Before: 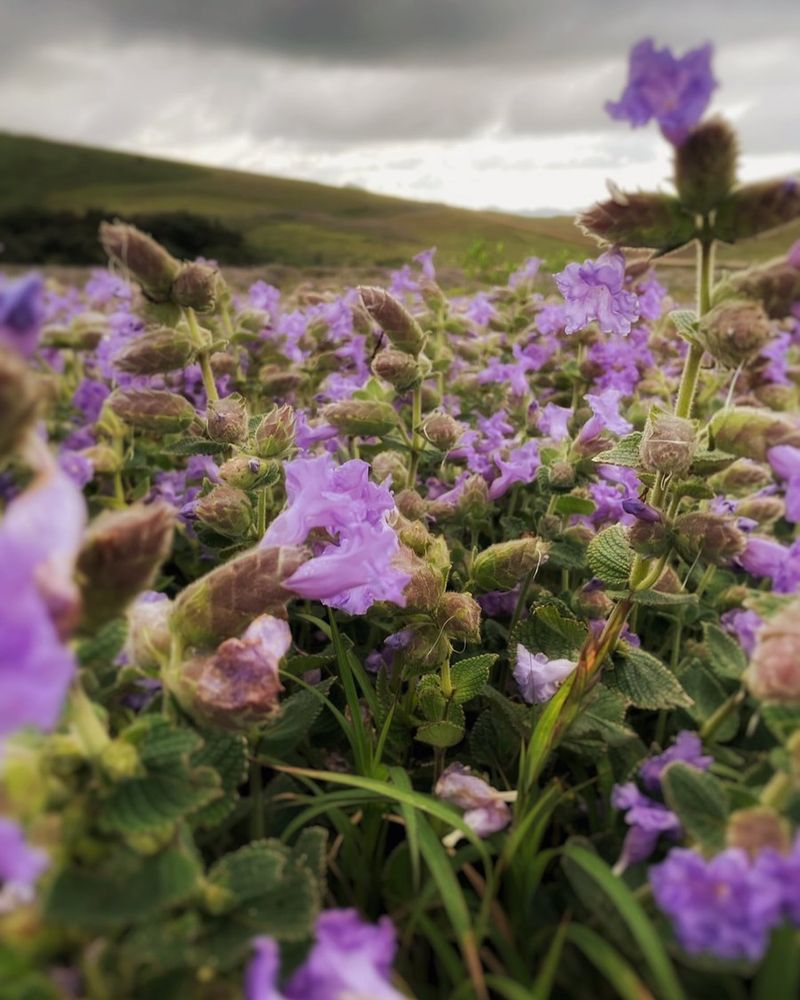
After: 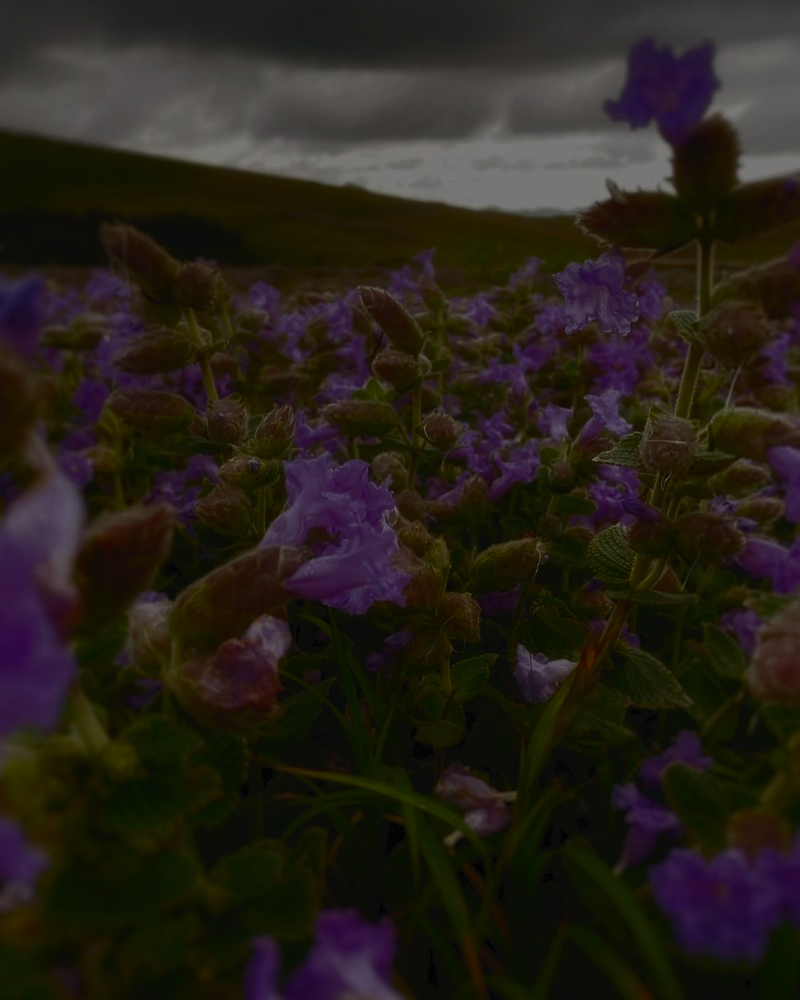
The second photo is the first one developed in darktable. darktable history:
tone curve: curves: ch0 [(0, 0) (0.003, 0.029) (0.011, 0.034) (0.025, 0.044) (0.044, 0.057) (0.069, 0.07) (0.1, 0.084) (0.136, 0.104) (0.177, 0.127) (0.224, 0.156) (0.277, 0.192) (0.335, 0.236) (0.399, 0.284) (0.468, 0.339) (0.543, 0.393) (0.623, 0.454) (0.709, 0.541) (0.801, 0.65) (0.898, 0.766) (1, 1)], color space Lab, independent channels
contrast brightness saturation: contrast 0.286
tone equalizer: -8 EV -1.99 EV, -7 EV -1.97 EV, -6 EV -1.97 EV, -5 EV -1.98 EV, -4 EV -1.96 EV, -3 EV -2 EV, -2 EV -1.98 EV, -1 EV -1.61 EV, +0 EV -1.98 EV, edges refinement/feathering 500, mask exposure compensation -1.57 EV, preserve details no
